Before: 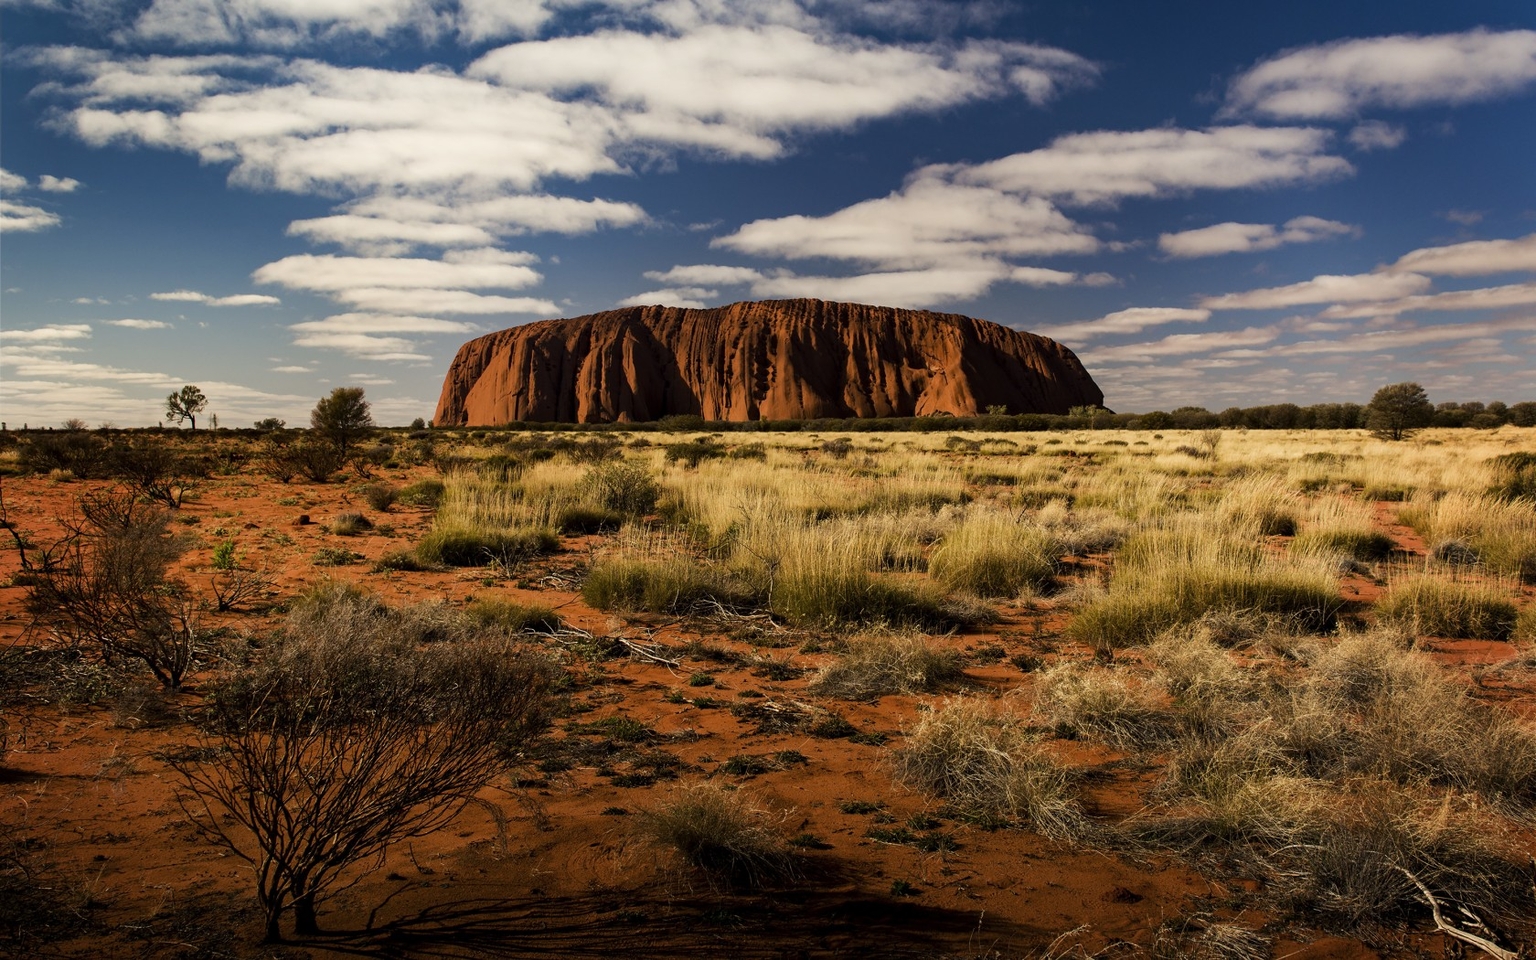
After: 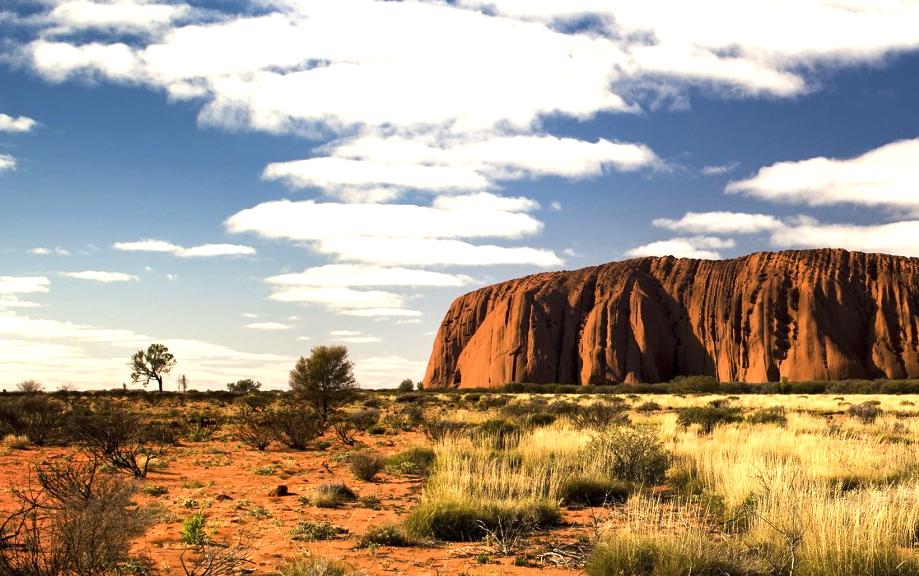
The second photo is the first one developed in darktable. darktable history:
white balance: emerald 1
crop and rotate: left 3.047%, top 7.509%, right 42.236%, bottom 37.598%
exposure: black level correction 0, exposure 1.1 EV, compensate highlight preservation false
